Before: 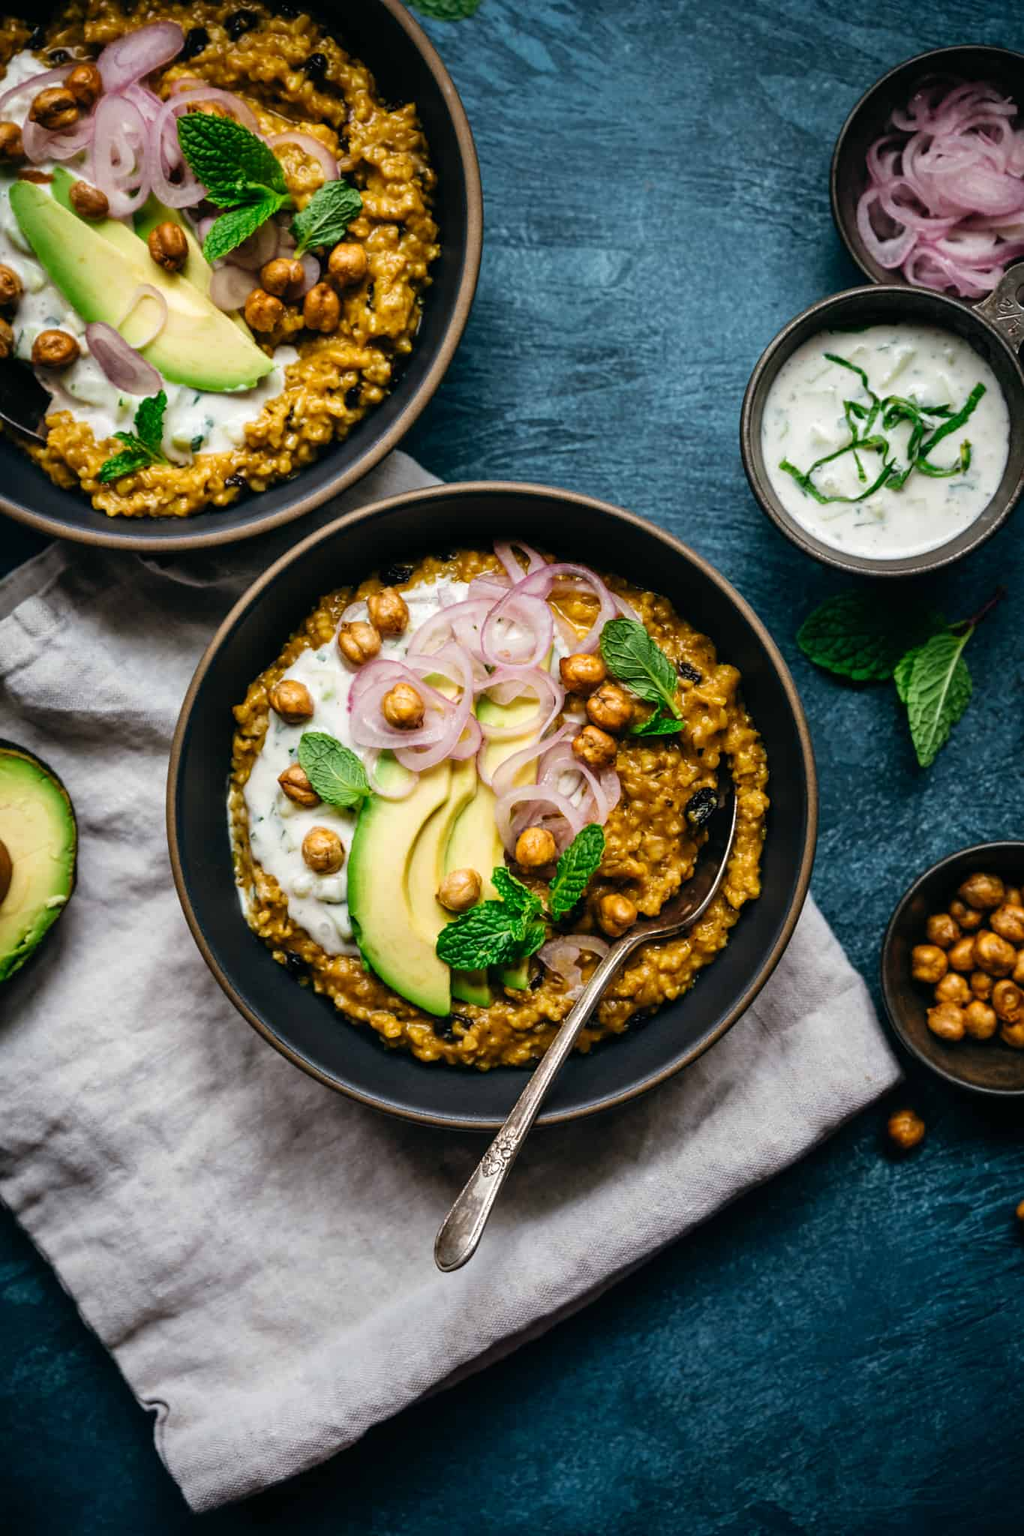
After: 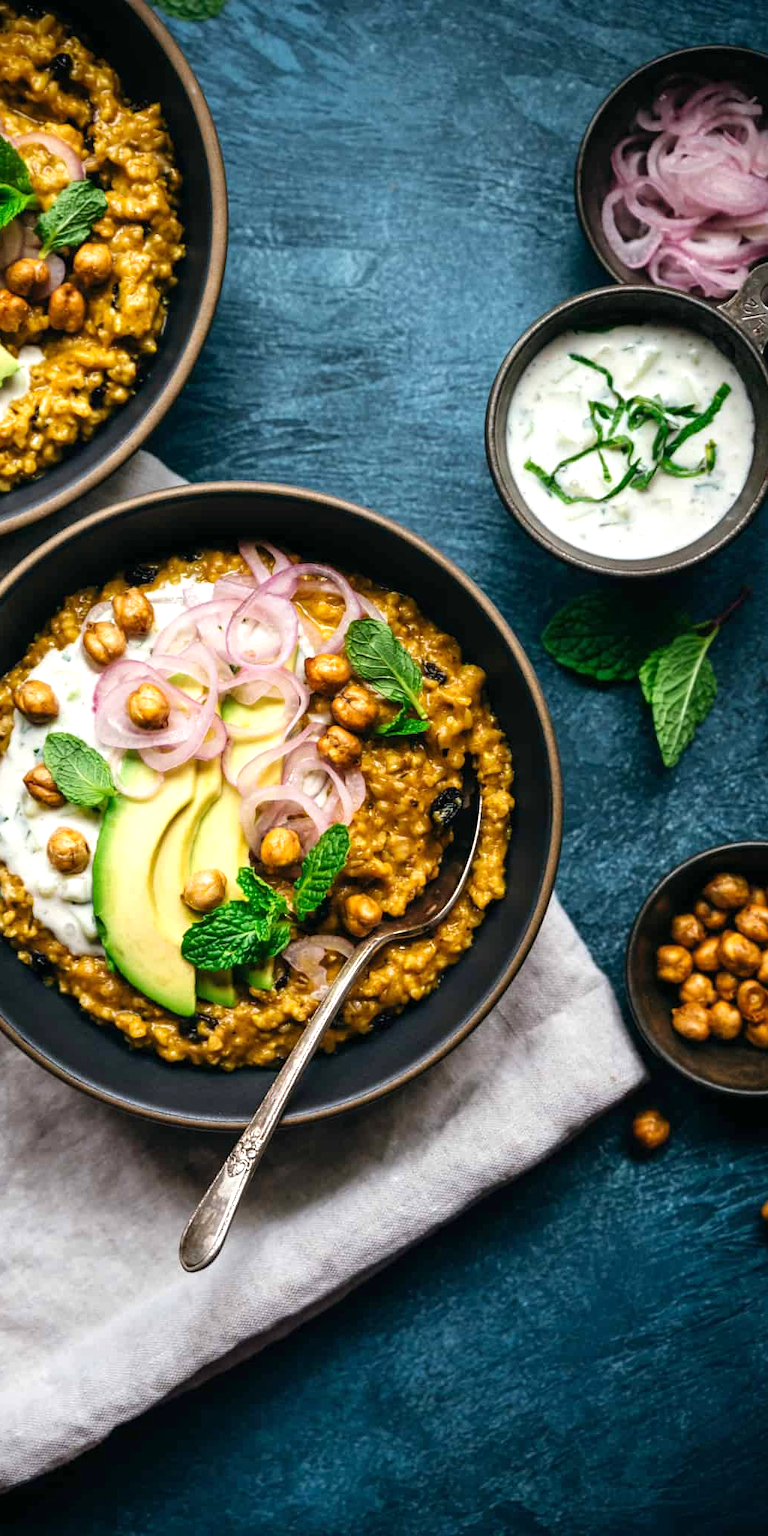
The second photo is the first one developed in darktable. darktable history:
crop and rotate: left 24.955%
exposure: exposure 0.432 EV, compensate highlight preservation false
vignetting: fall-off start 91.81%, brightness -0.561, saturation 0.003
